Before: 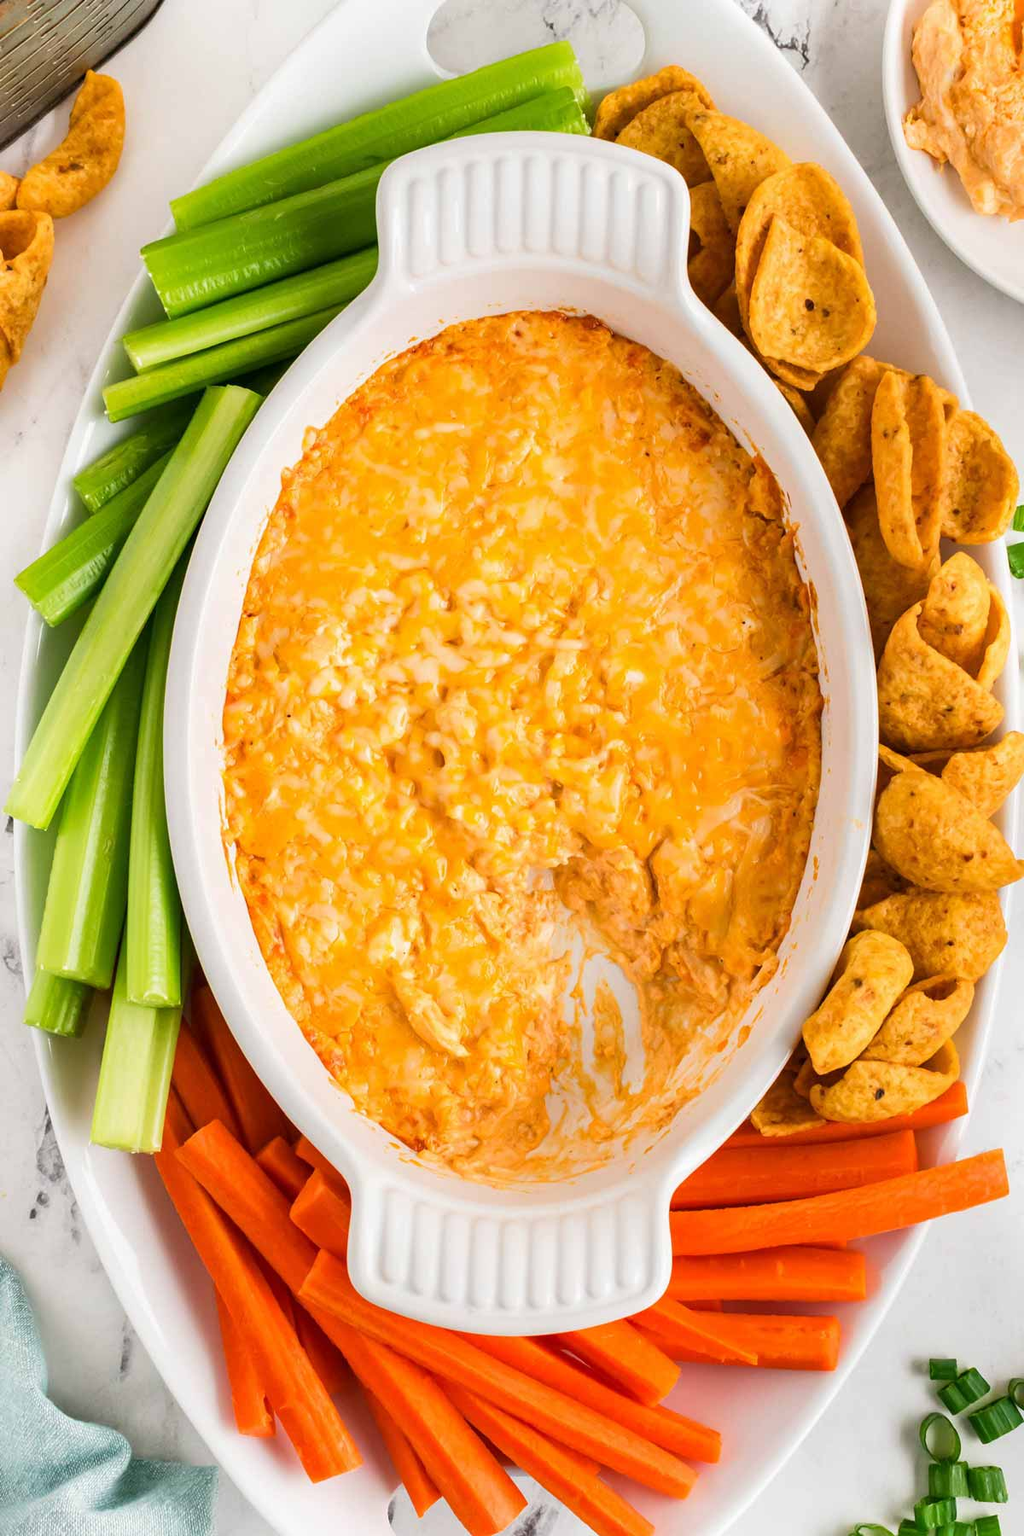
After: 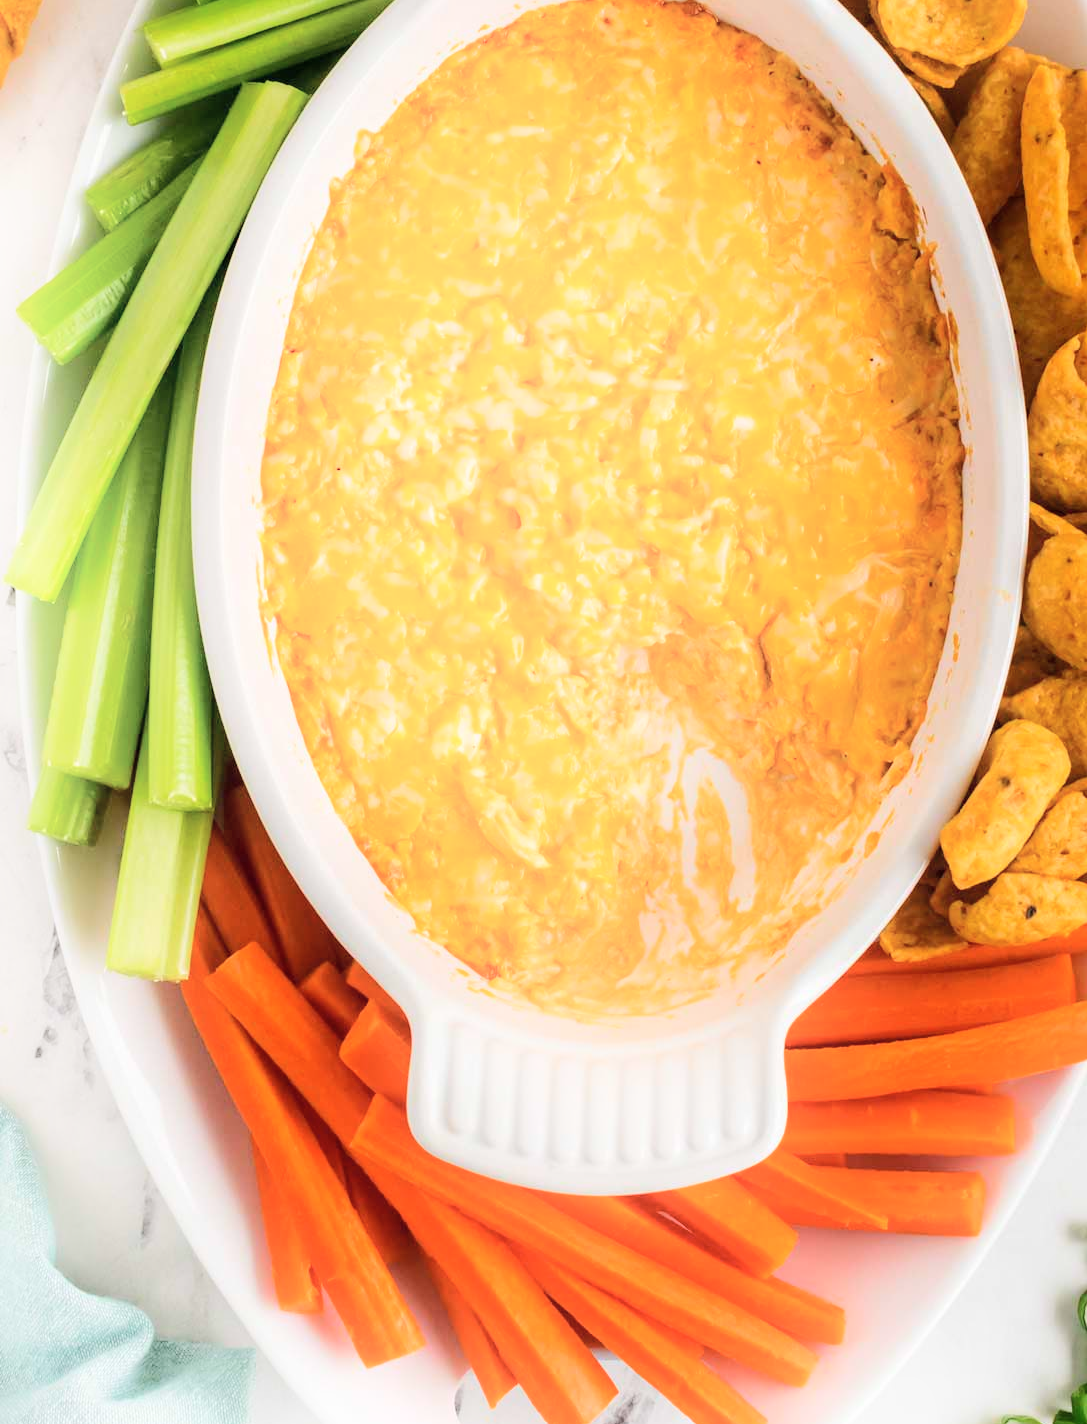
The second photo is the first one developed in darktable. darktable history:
crop: top 20.583%, right 9.385%, bottom 0.29%
shadows and highlights: shadows -55.31, highlights 86.06, soften with gaussian
